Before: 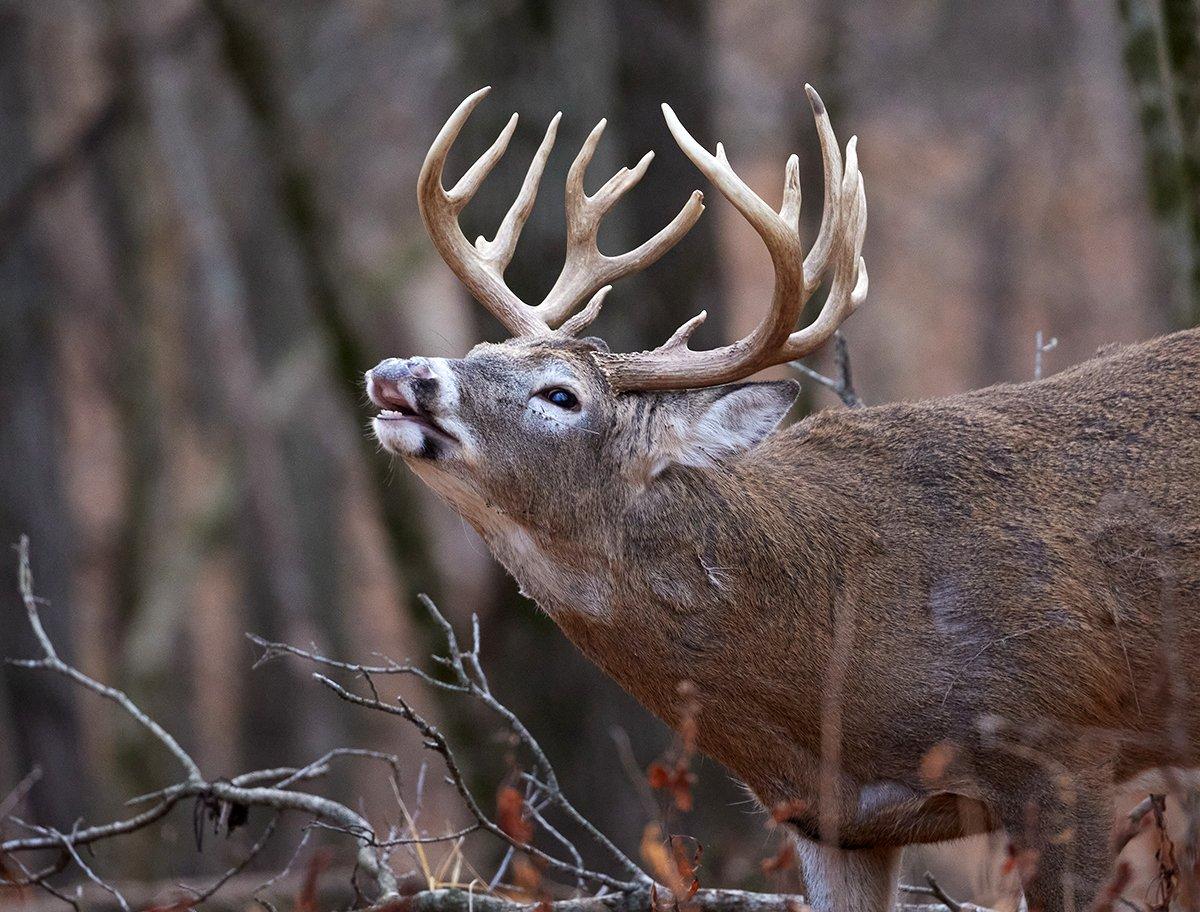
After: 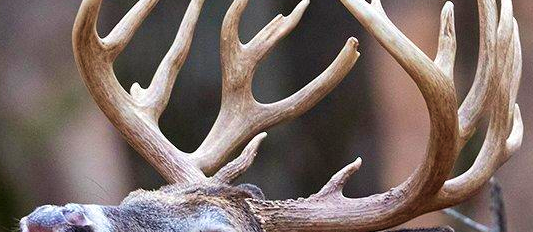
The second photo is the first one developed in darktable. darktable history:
velvia: strength 39.25%
crop: left 28.764%, top 16.862%, right 26.737%, bottom 57.623%
